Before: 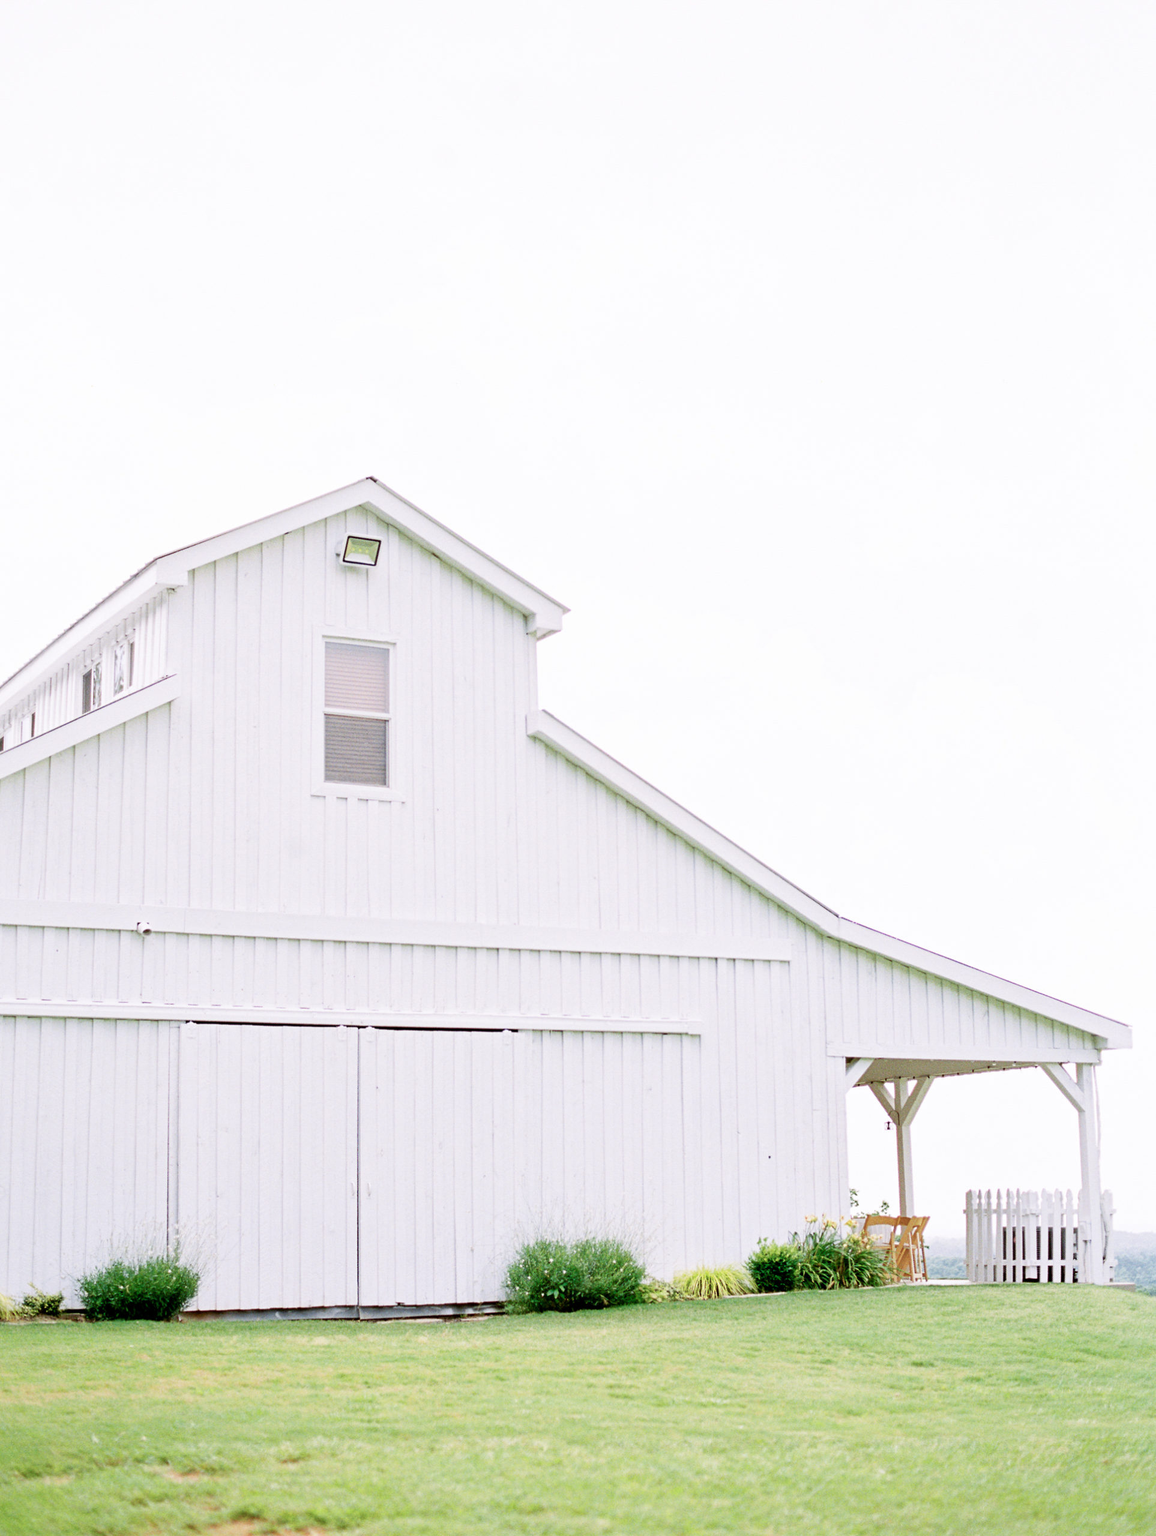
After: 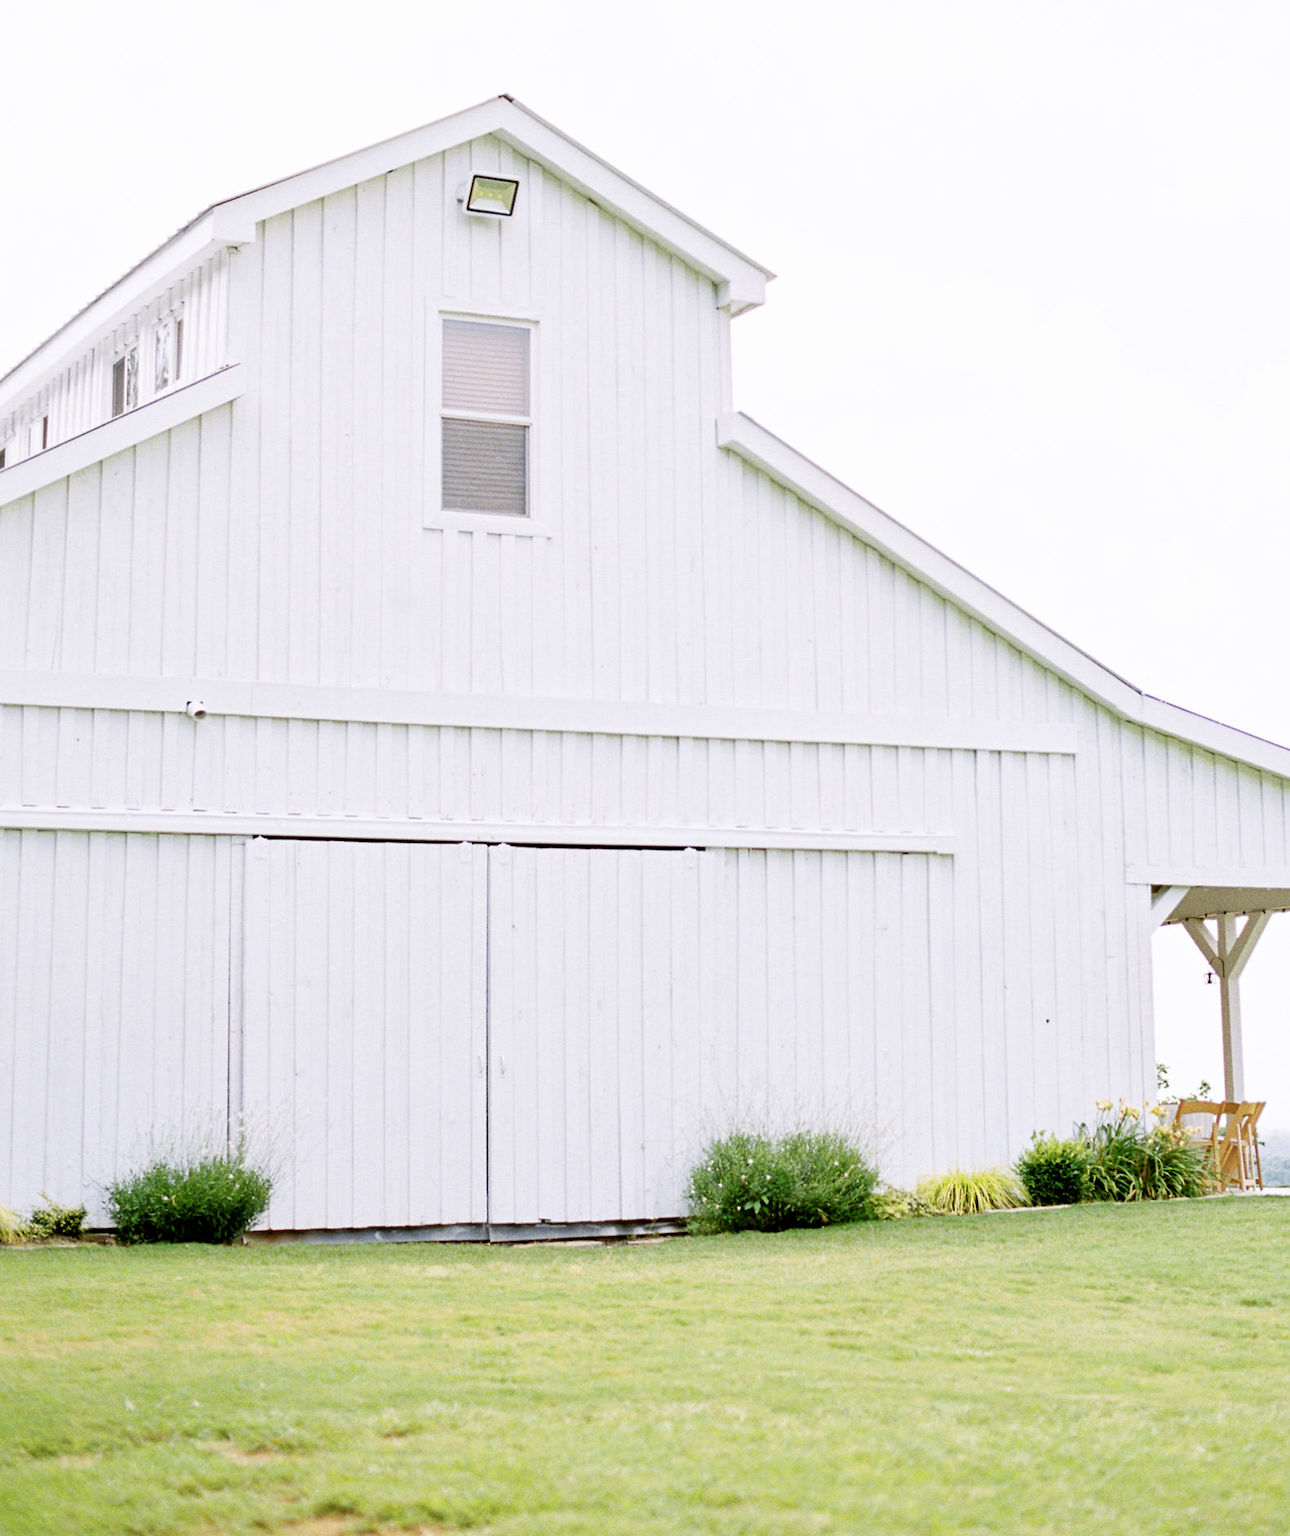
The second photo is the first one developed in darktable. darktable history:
color contrast: green-magenta contrast 0.8, blue-yellow contrast 1.1, unbound 0
crop: top 26.531%, right 17.959%
color balance: on, module defaults
